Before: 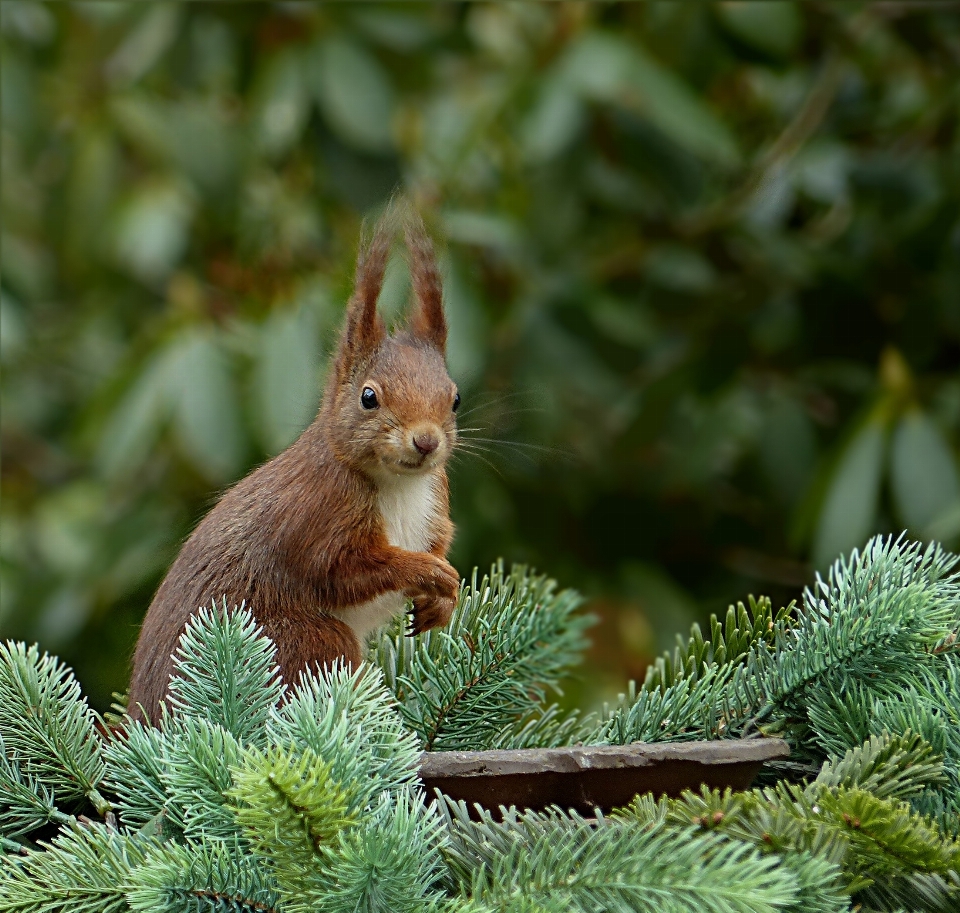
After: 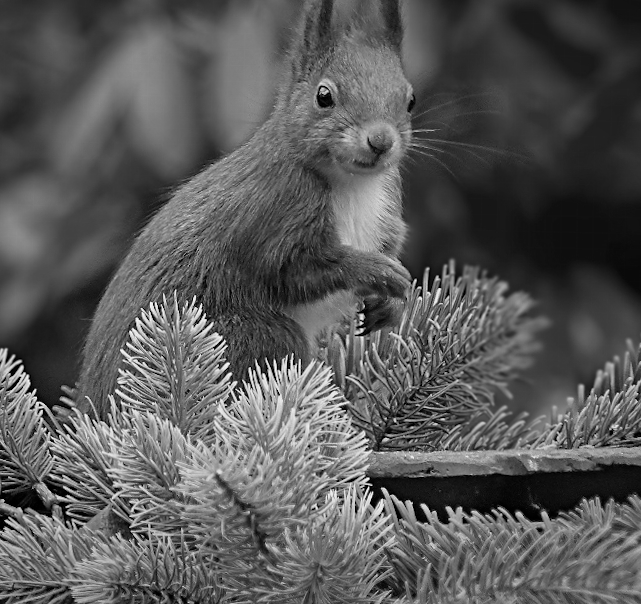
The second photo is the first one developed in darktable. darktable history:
color zones: curves: ch0 [(0, 0.613) (0.01, 0.613) (0.245, 0.448) (0.498, 0.529) (0.642, 0.665) (0.879, 0.777) (0.99, 0.613)]; ch1 [(0, 0) (0.143, 0) (0.286, 0) (0.429, 0) (0.571, 0) (0.714, 0) (0.857, 0)]
color correction: highlights a* 9.51, highlights b* 8.98, shadows a* 39.87, shadows b* 39.4, saturation 0.821
vignetting: fall-off start 97.88%, fall-off radius 99.14%, width/height ratio 1.363
crop and rotate: angle -1.18°, left 3.887%, top 32.418%, right 27.834%
